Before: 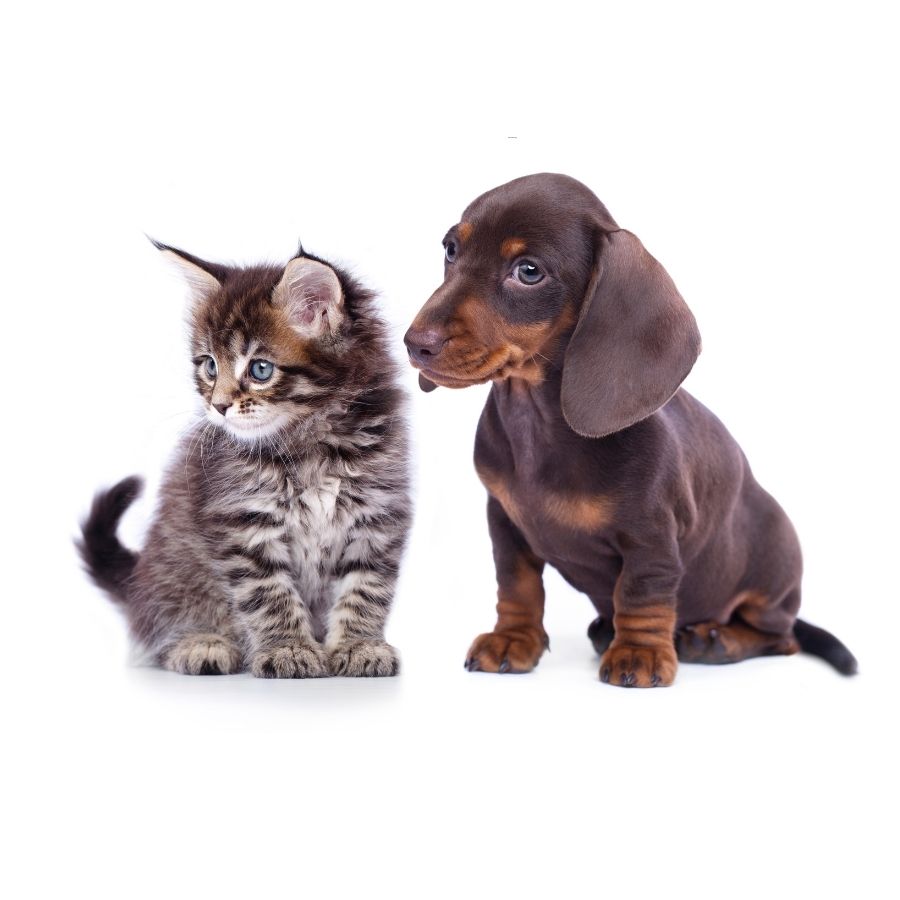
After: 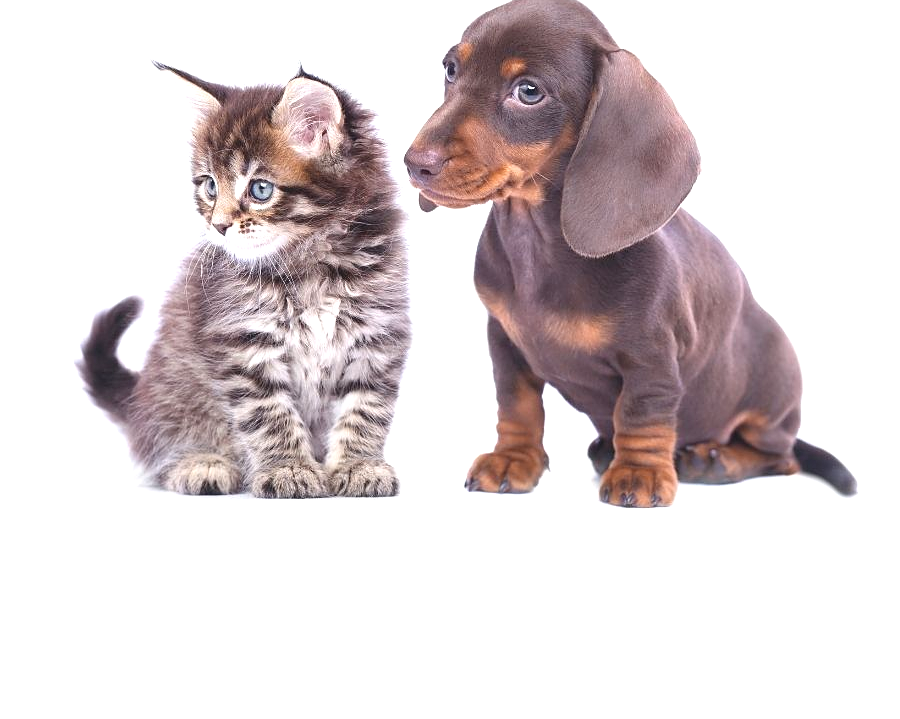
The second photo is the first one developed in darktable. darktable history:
crop and rotate: top 20.005%
exposure: exposure 1.001 EV, compensate highlight preservation false
sharpen: radius 1.032
contrast brightness saturation: contrast -0.149, brightness 0.041, saturation -0.123
